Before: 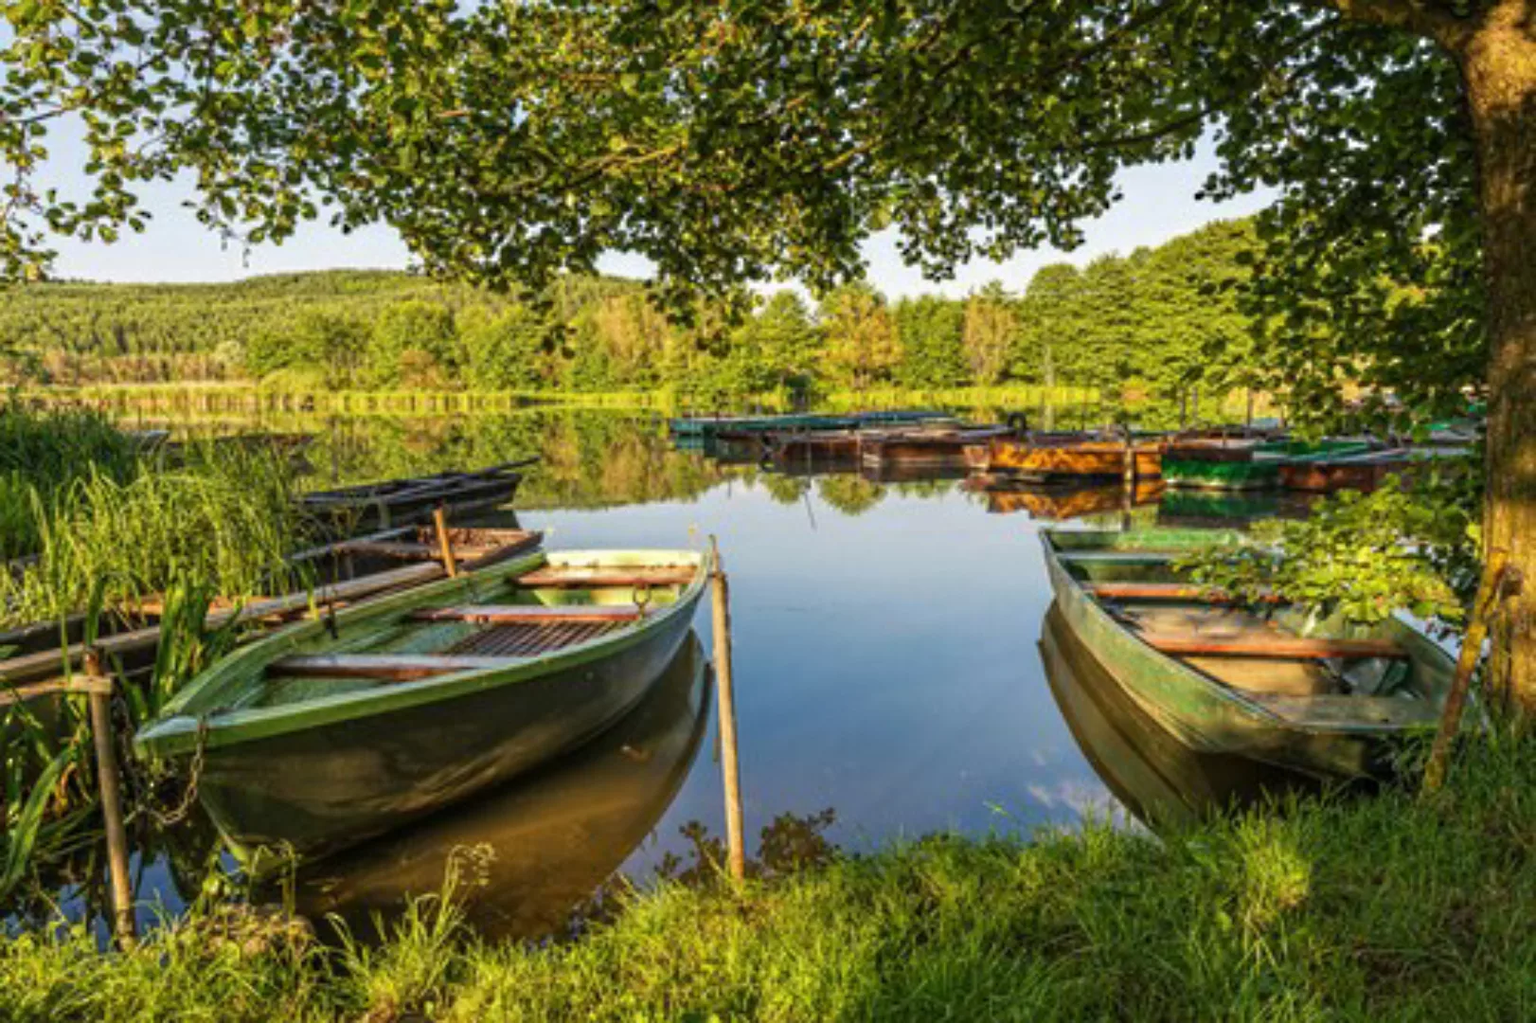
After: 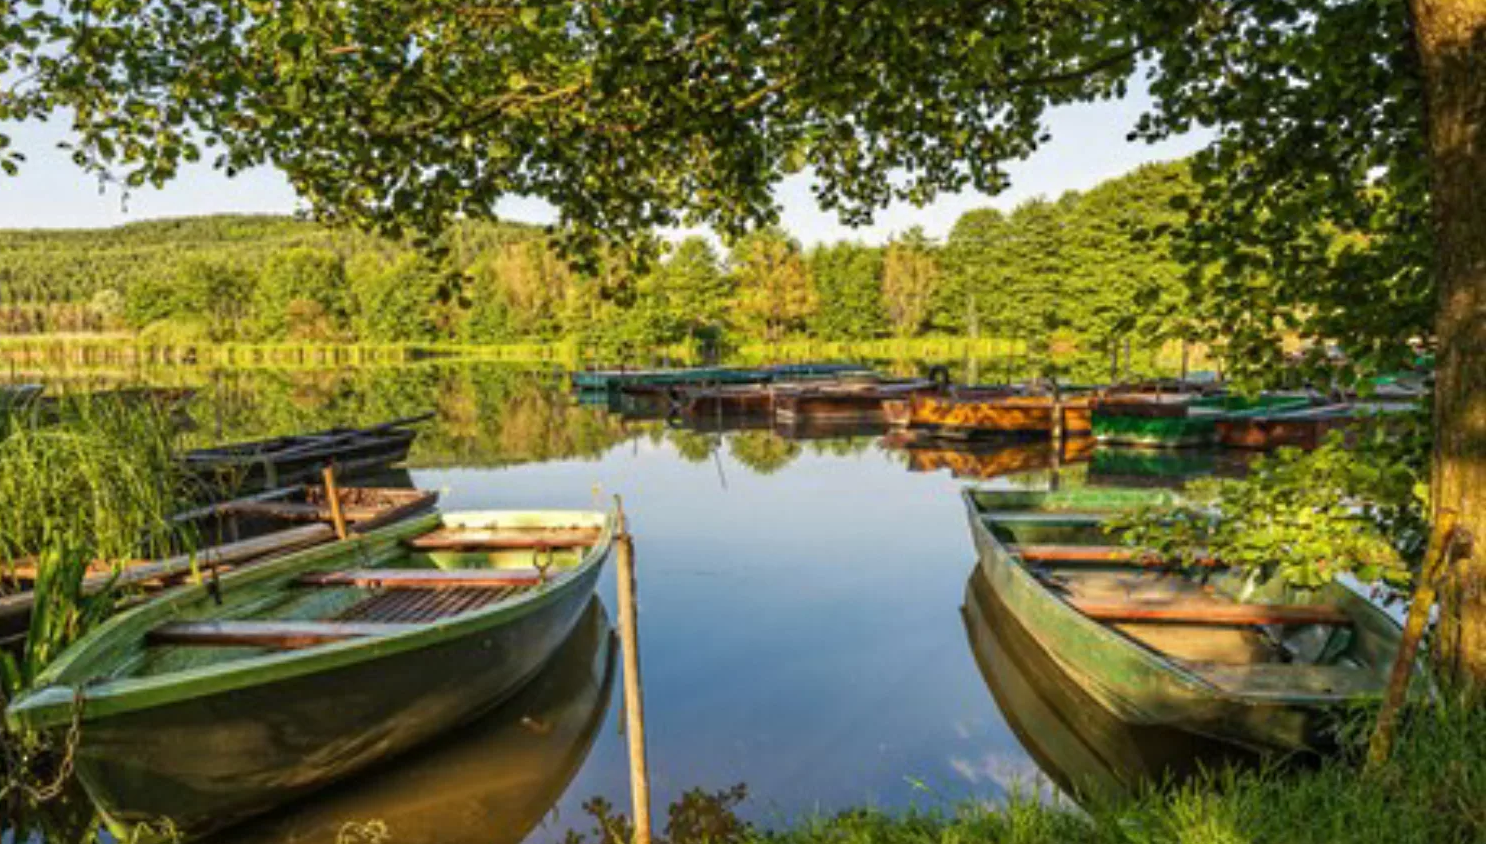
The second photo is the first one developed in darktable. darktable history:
crop: left 8.347%, top 6.557%, bottom 15.243%
